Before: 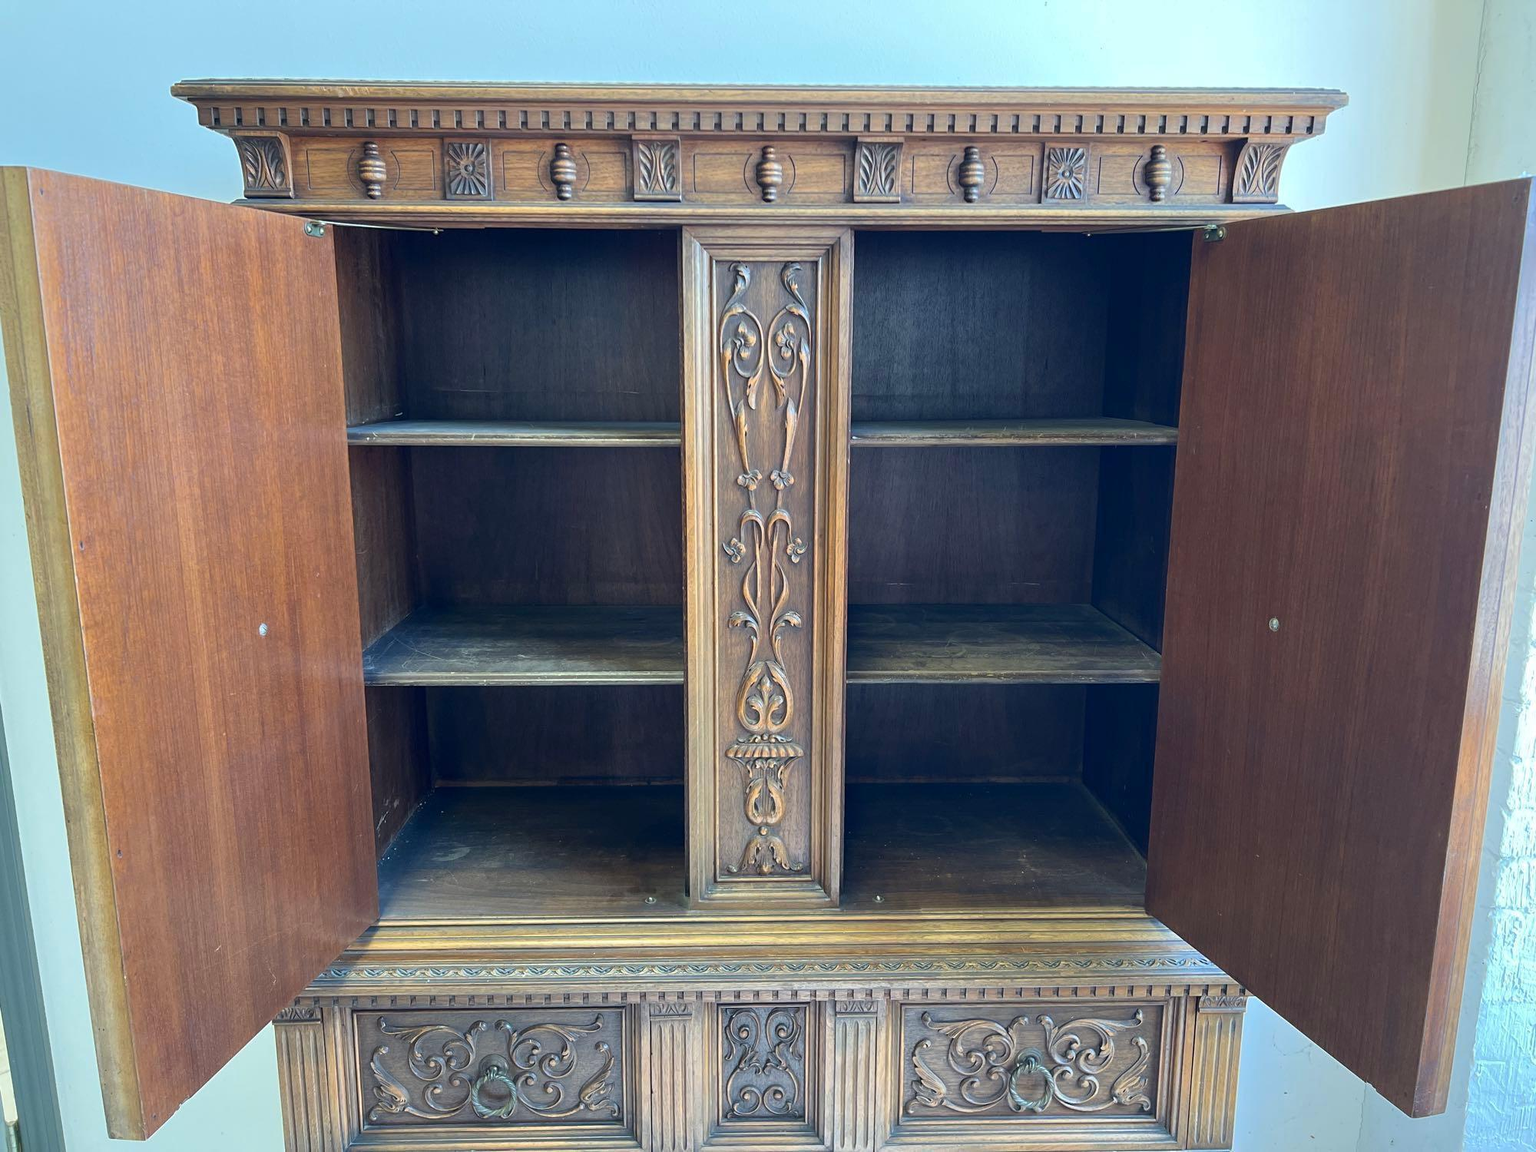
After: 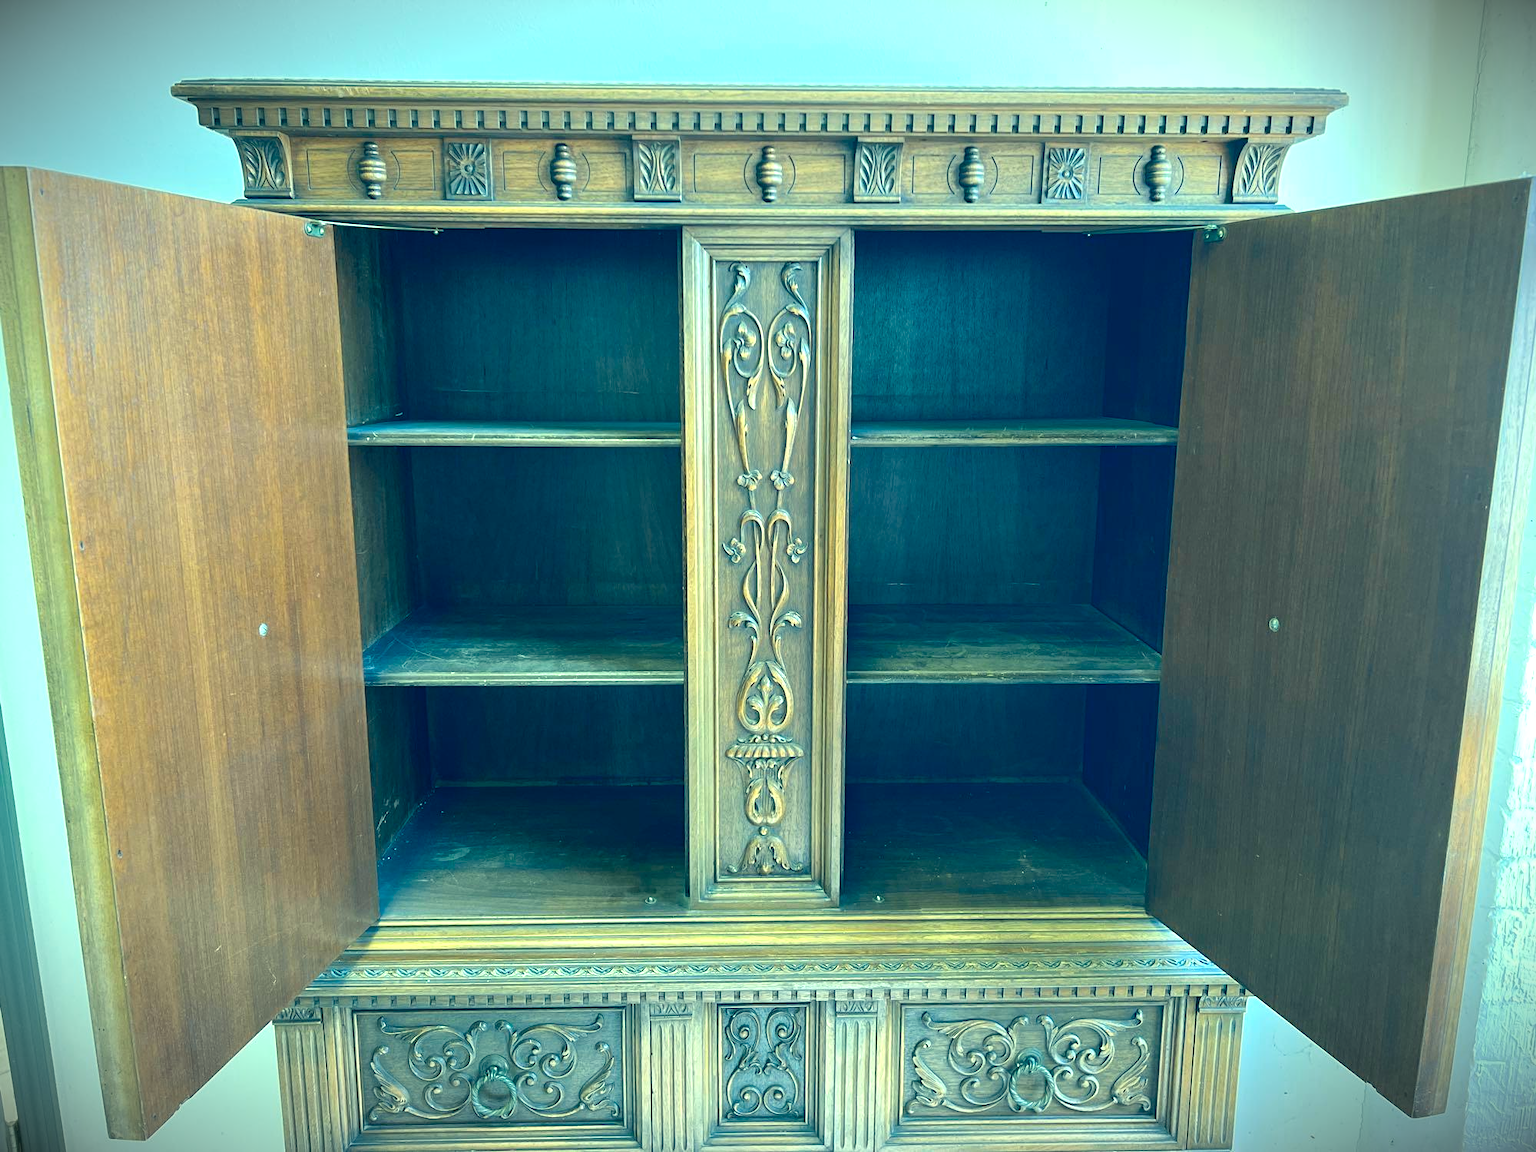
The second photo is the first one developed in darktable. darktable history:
color correction: highlights a* -19.45, highlights b* 9.8, shadows a* -20.95, shadows b* -10.45
vignetting: fall-off start 100.25%, brightness -0.872, width/height ratio 1.32
exposure: exposure 0.602 EV, compensate highlight preservation false
